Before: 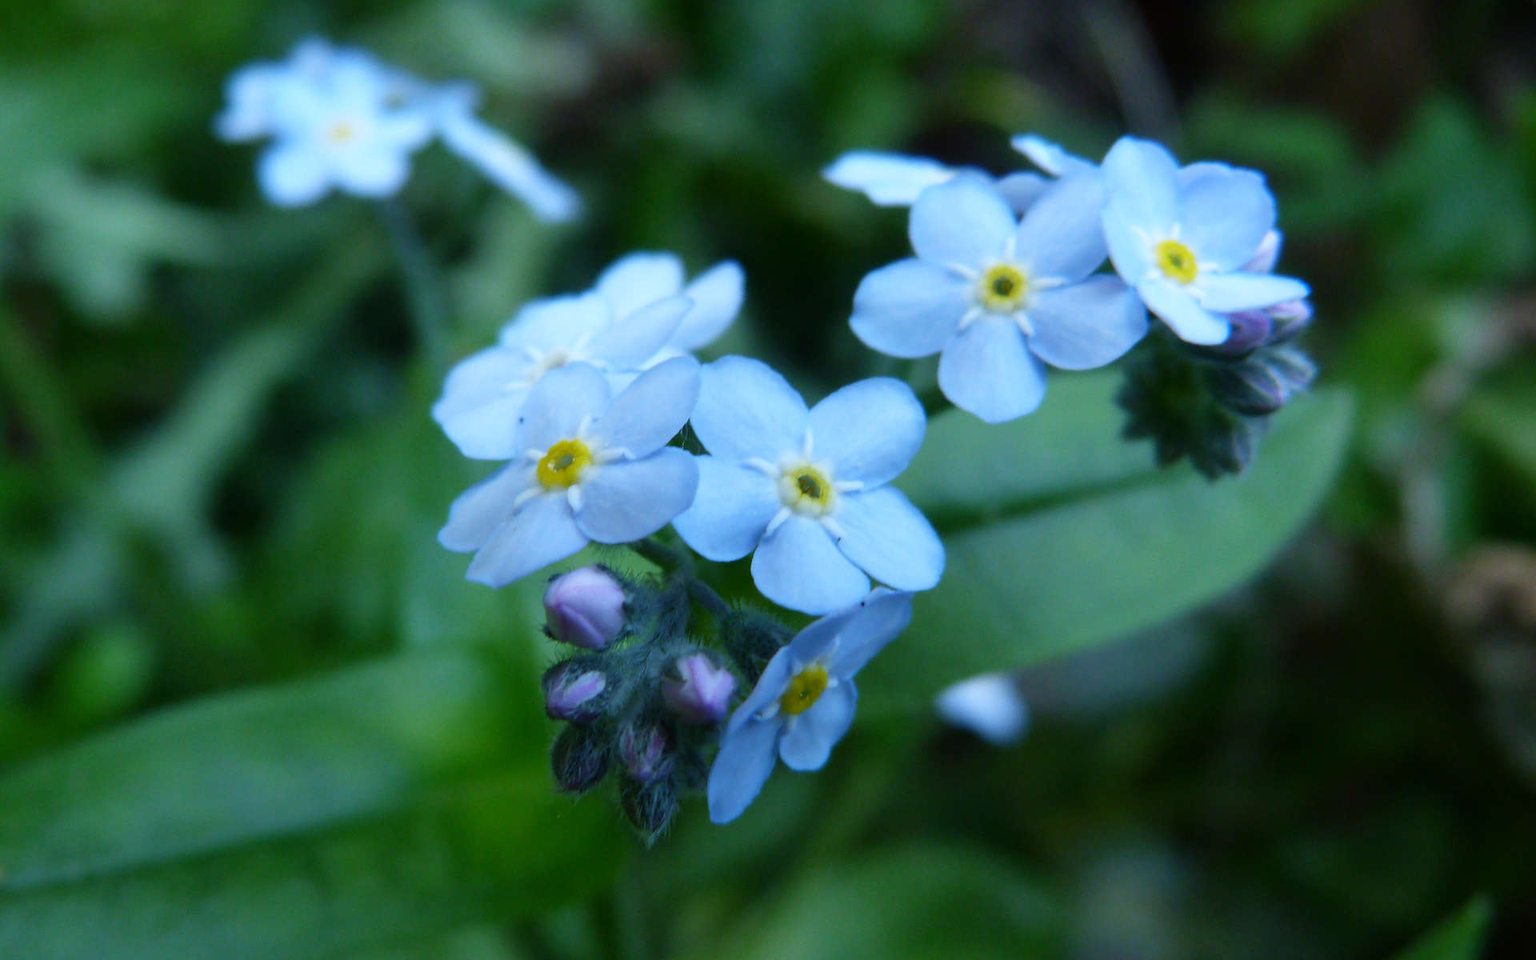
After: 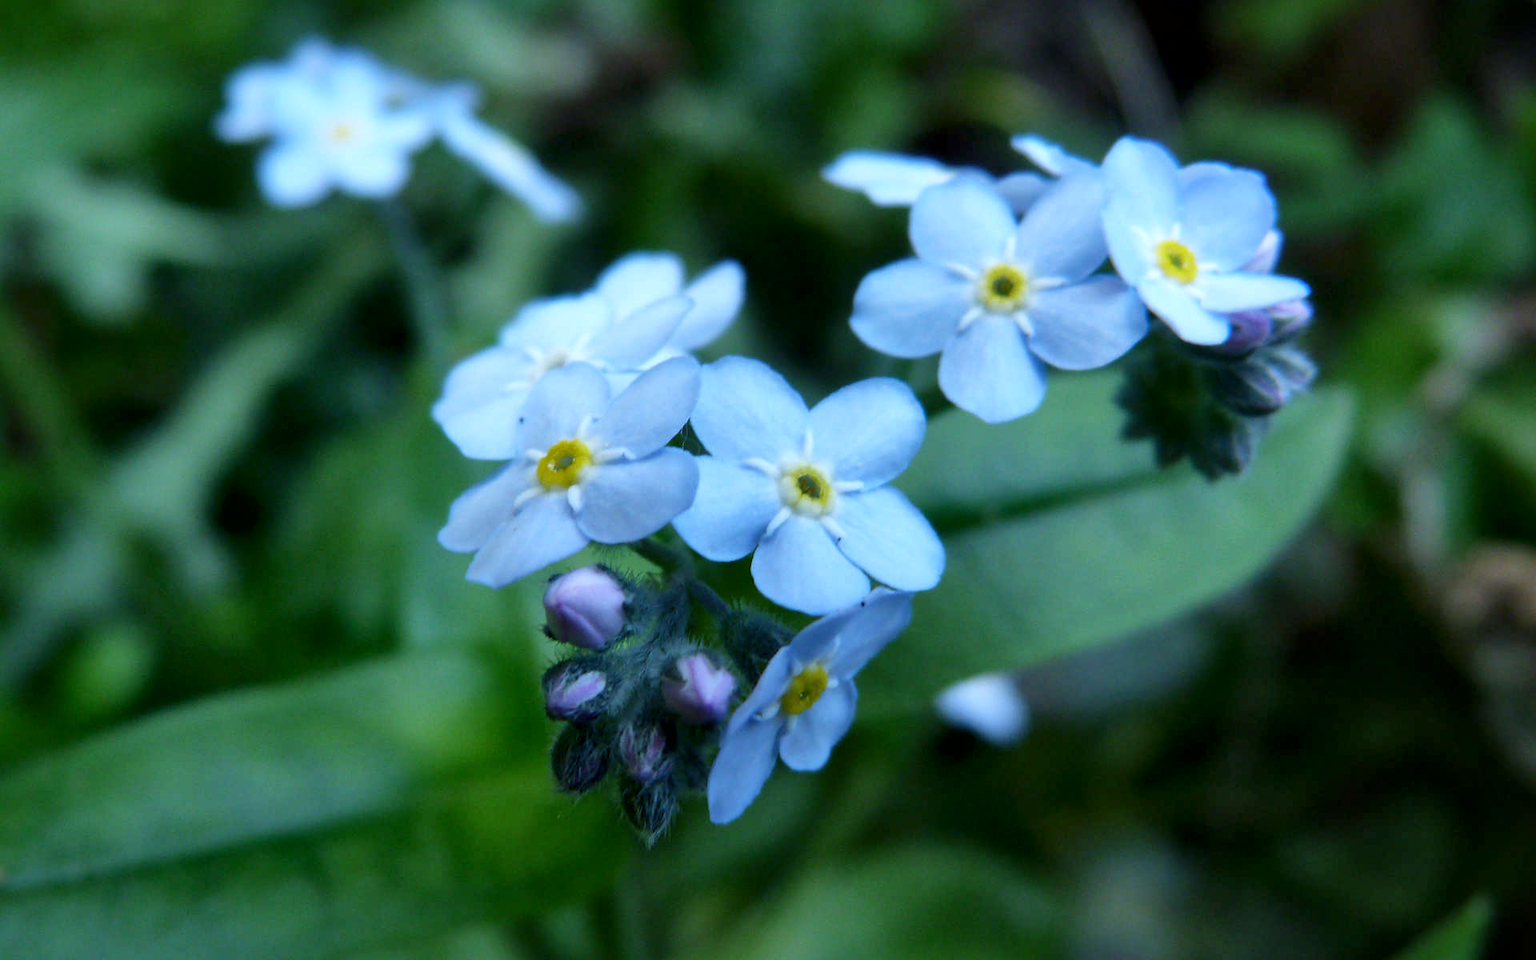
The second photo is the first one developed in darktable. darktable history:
local contrast: mode bilateral grid, contrast 20, coarseness 100, detail 150%, midtone range 0.2
levels: black 0.092%, white 99.91%
